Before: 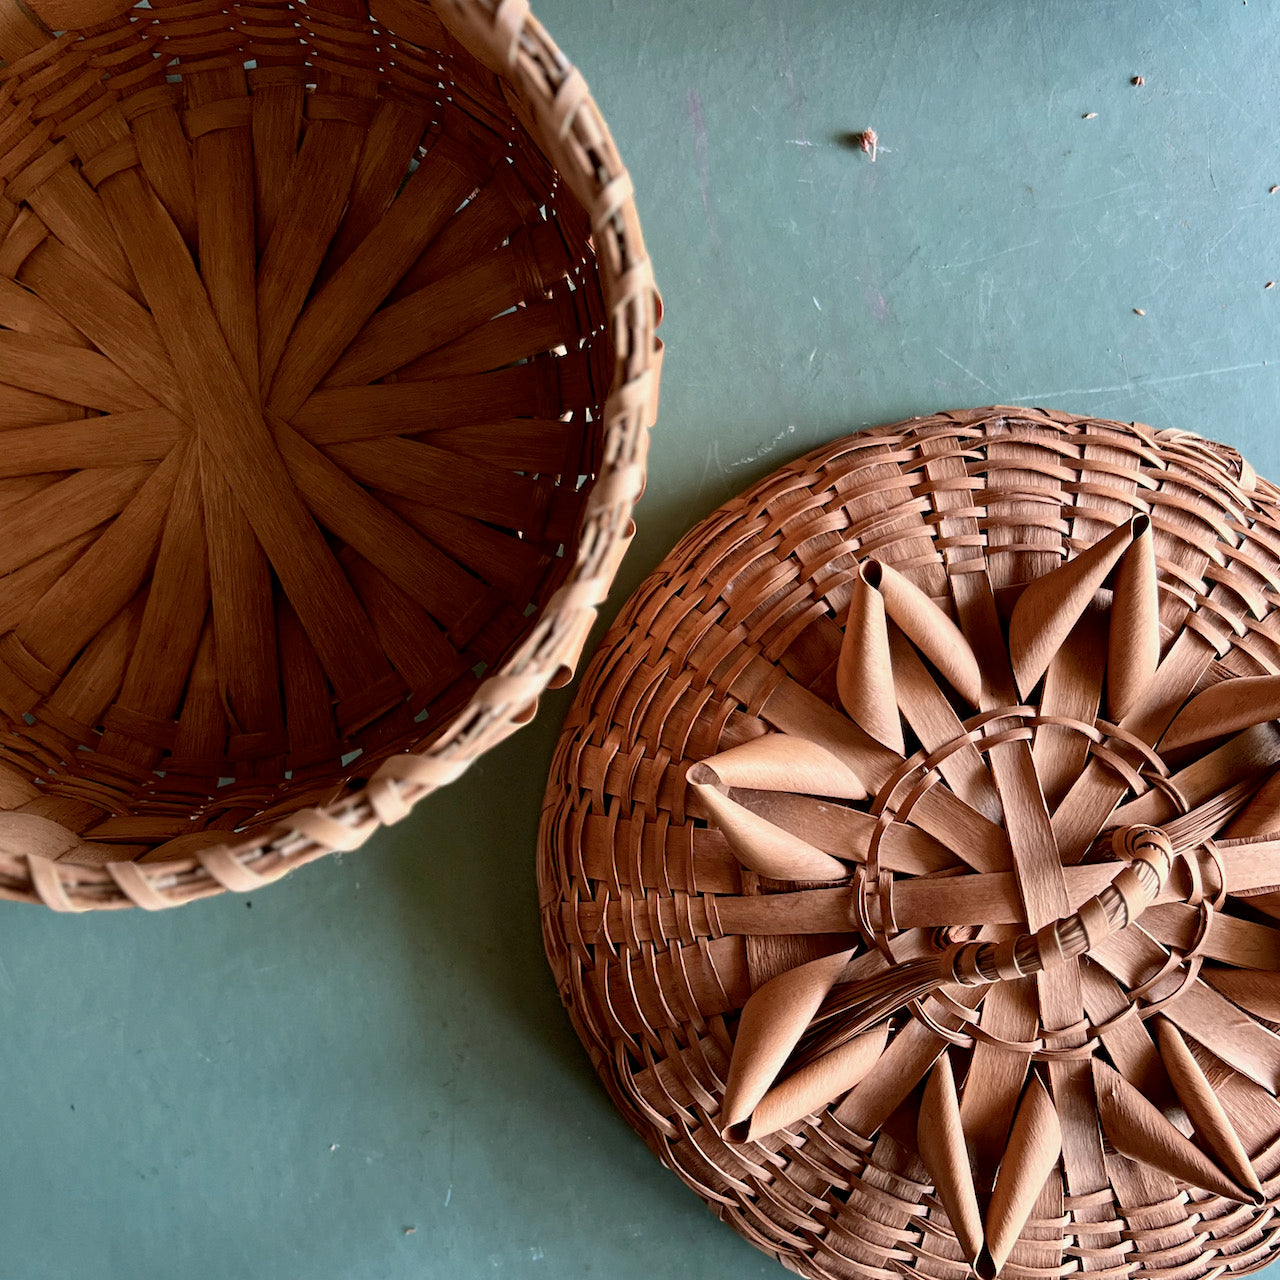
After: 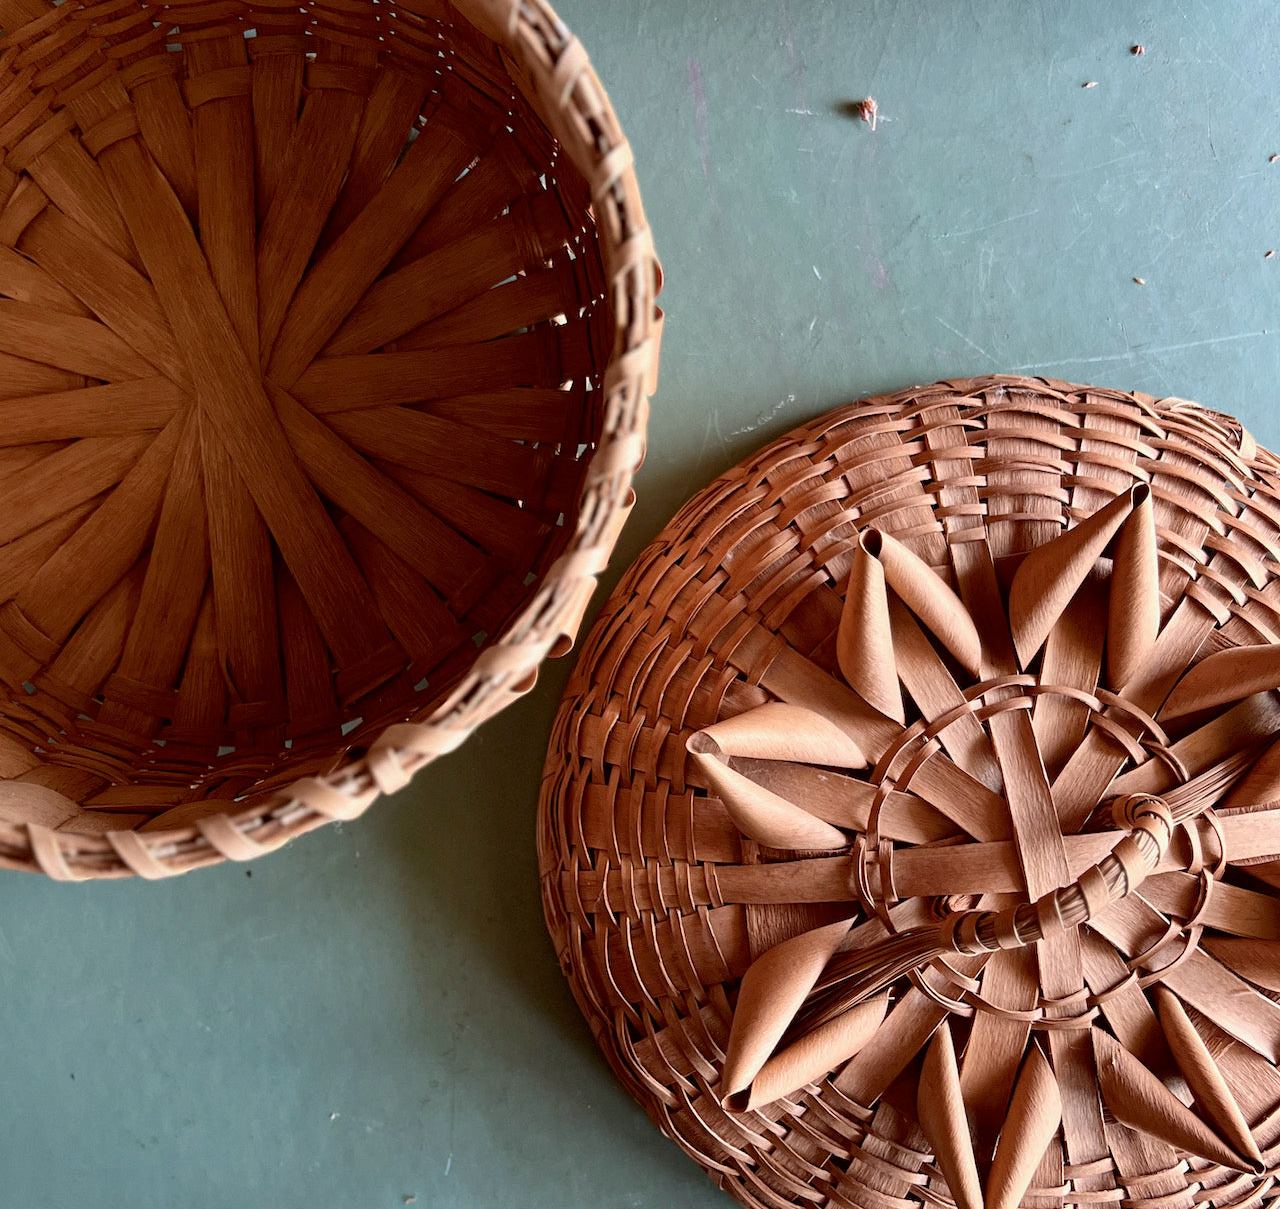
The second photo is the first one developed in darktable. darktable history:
crop and rotate: top 2.479%, bottom 3.018%
tone equalizer: on, module defaults
color balance: mode lift, gamma, gain (sRGB), lift [1, 1.049, 1, 1]
